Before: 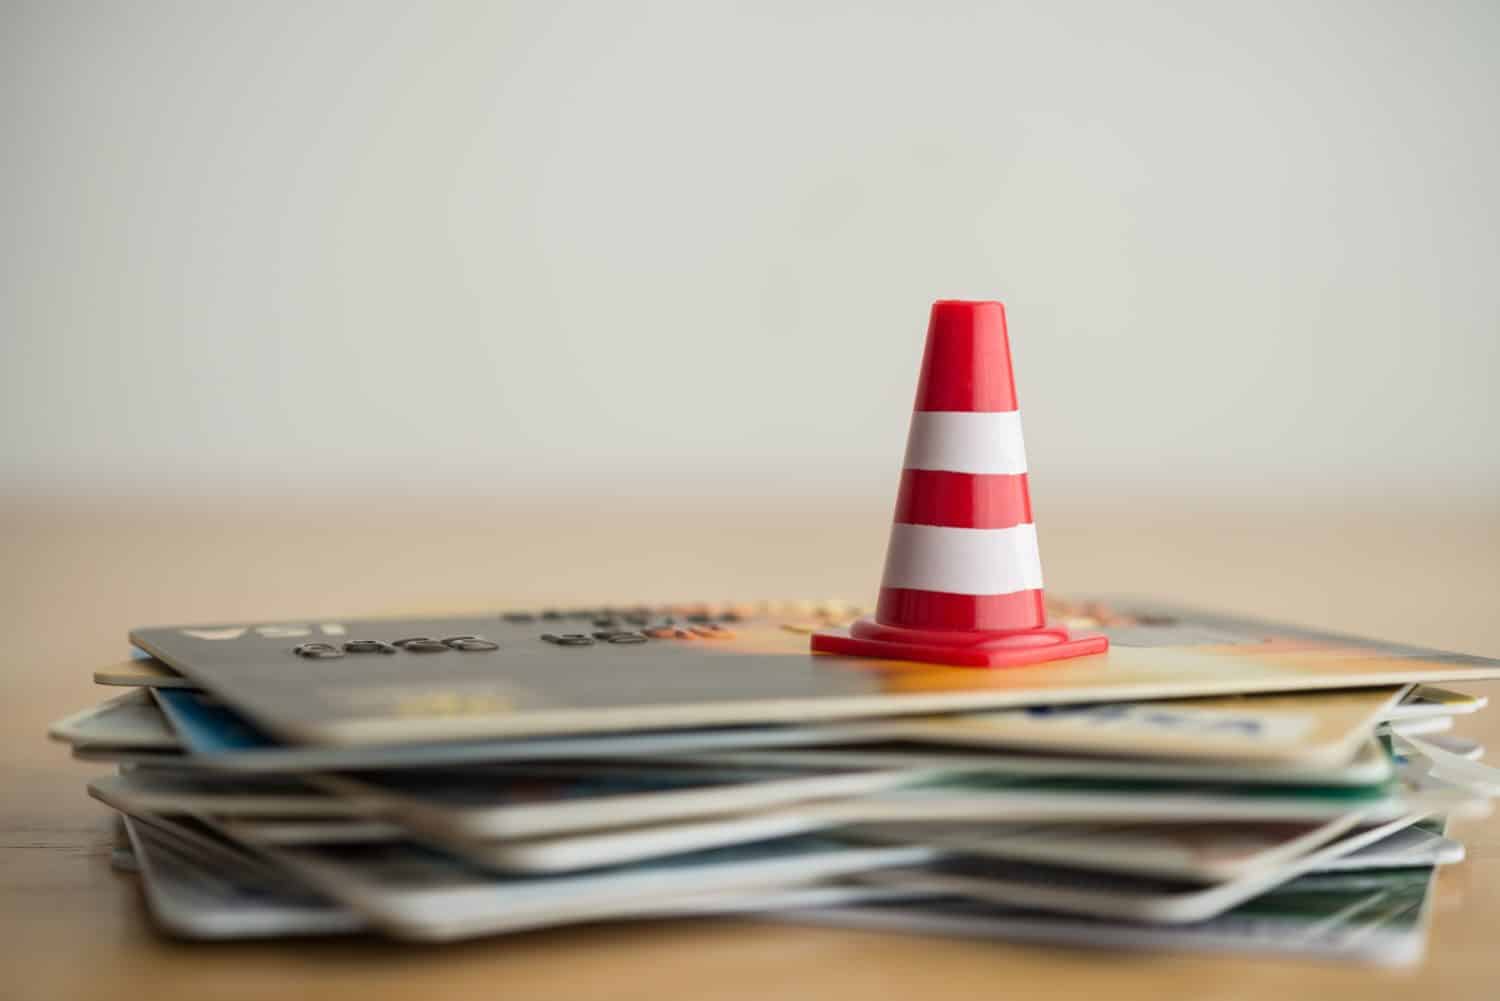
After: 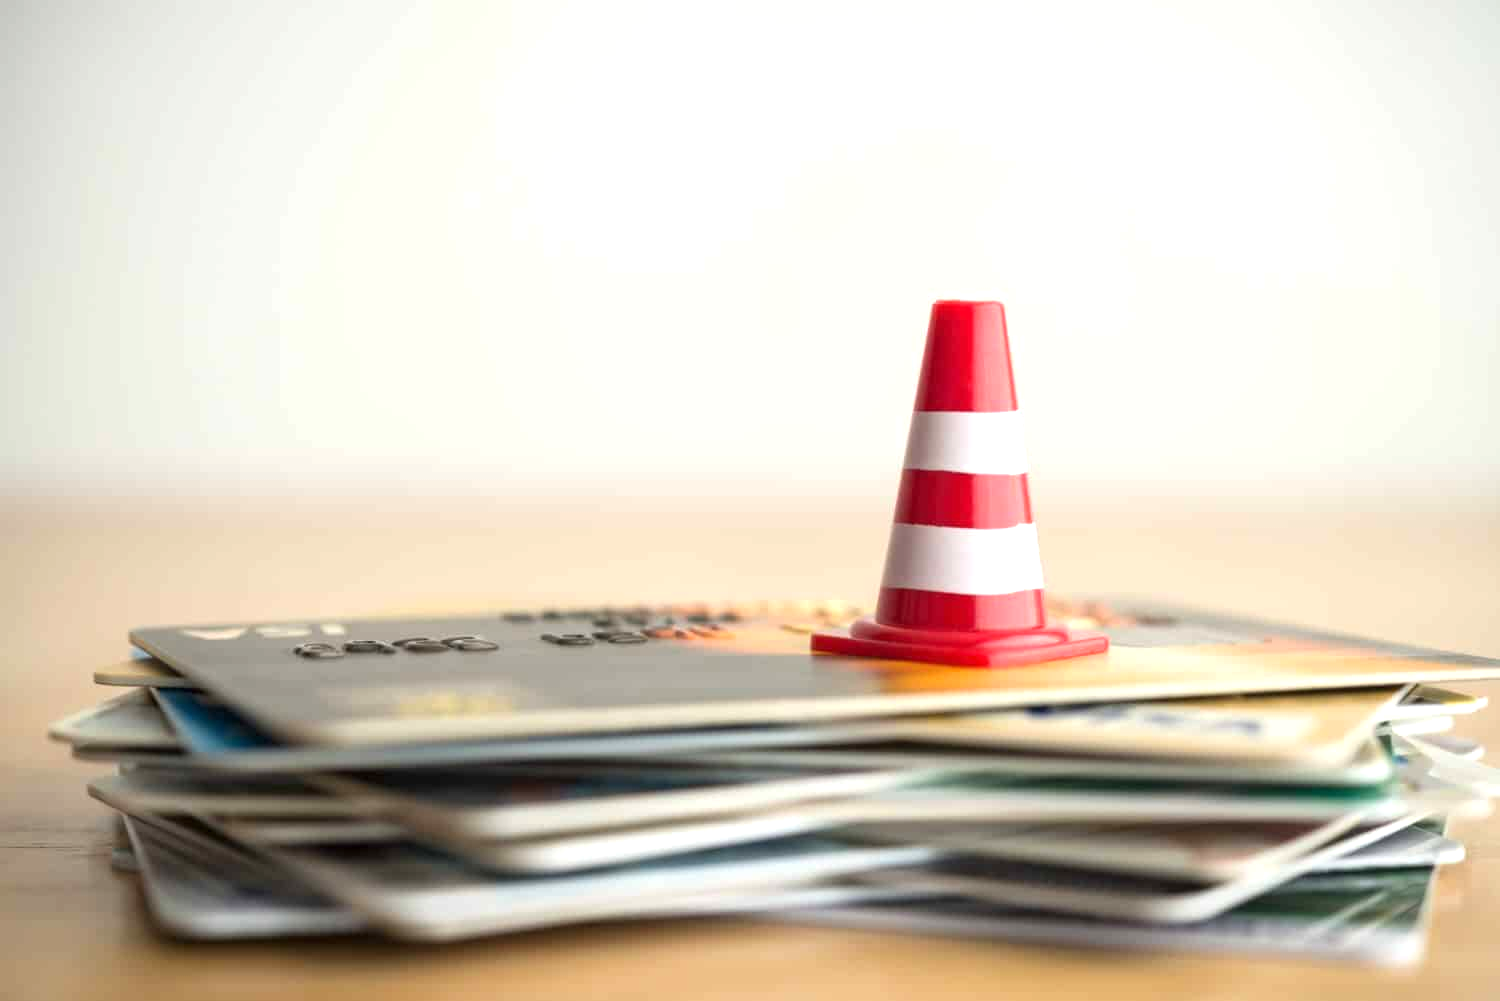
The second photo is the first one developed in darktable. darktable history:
exposure: exposure 0.664 EV, compensate exposure bias true, compensate highlight preservation false
